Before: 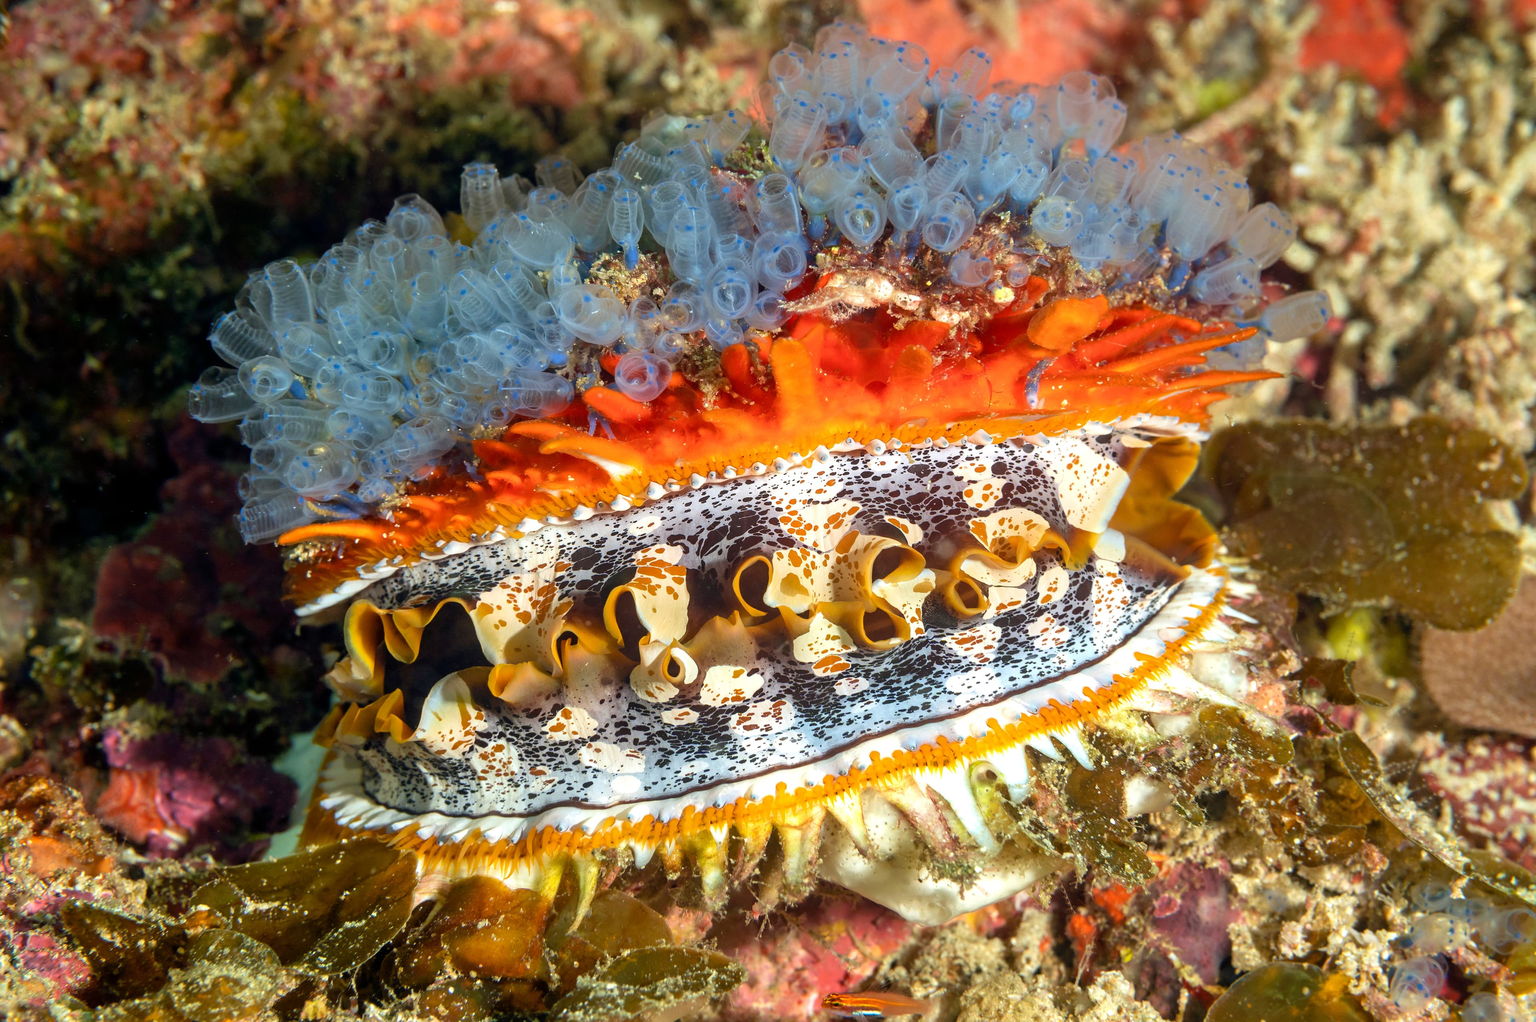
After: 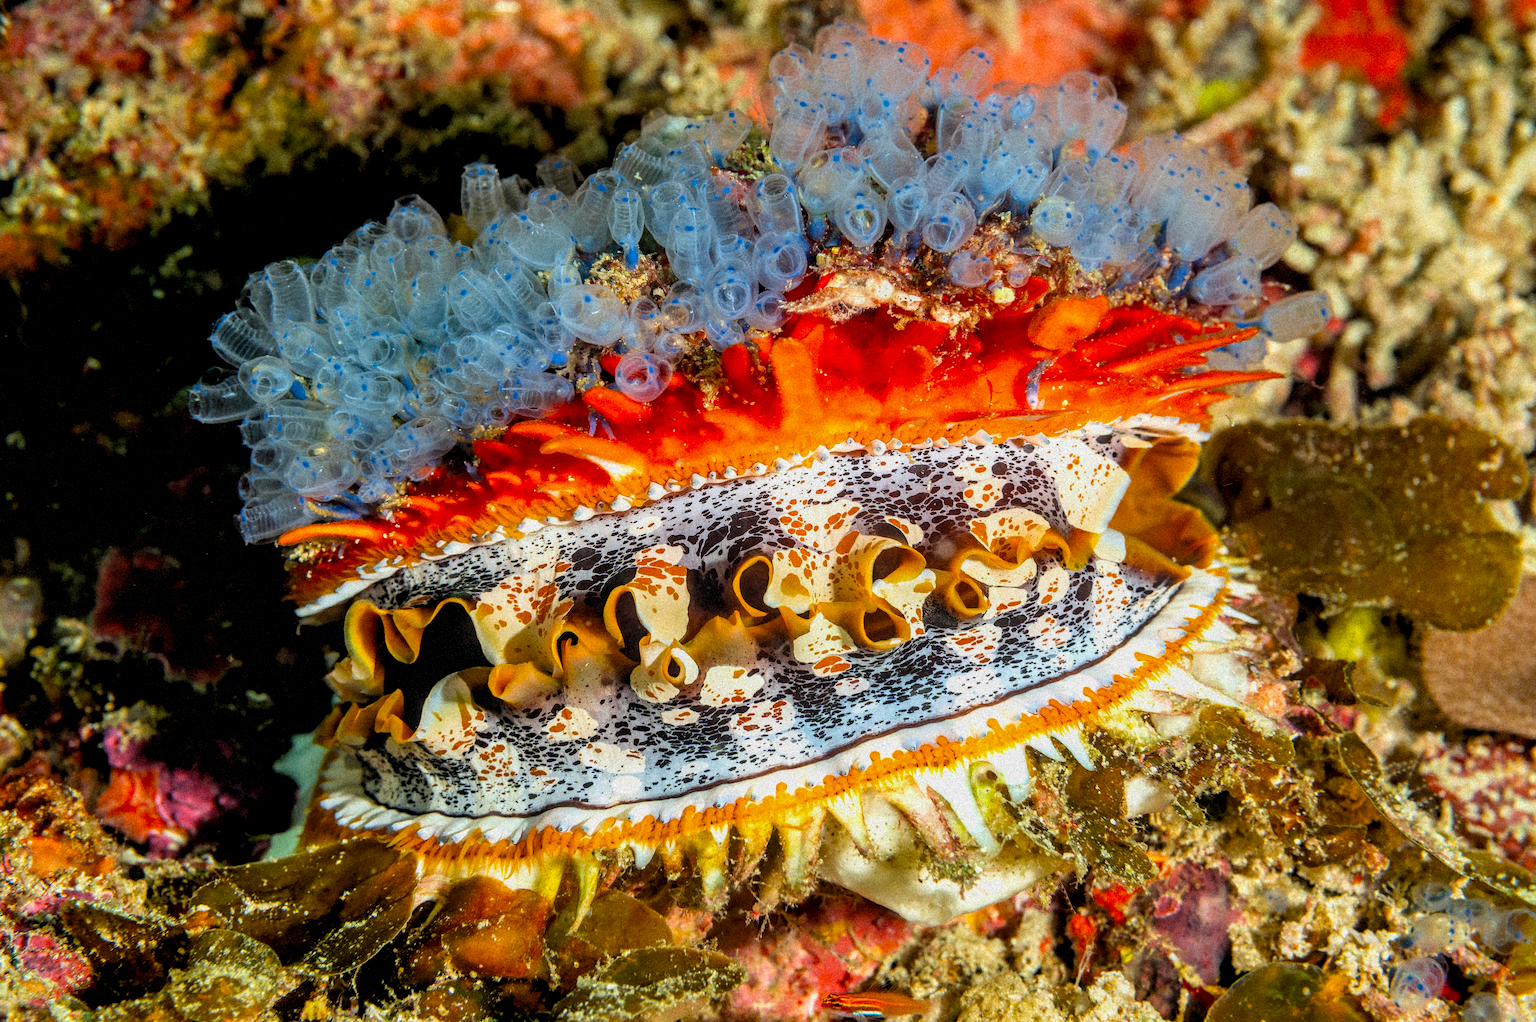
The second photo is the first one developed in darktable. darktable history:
local contrast: detail 130%
grain: strength 35%, mid-tones bias 0%
filmic rgb: black relative exposure -7.75 EV, white relative exposure 4.4 EV, threshold 3 EV, target black luminance 0%, hardness 3.76, latitude 50.51%, contrast 1.074, highlights saturation mix 10%, shadows ↔ highlights balance -0.22%, color science v4 (2020), enable highlight reconstruction true
